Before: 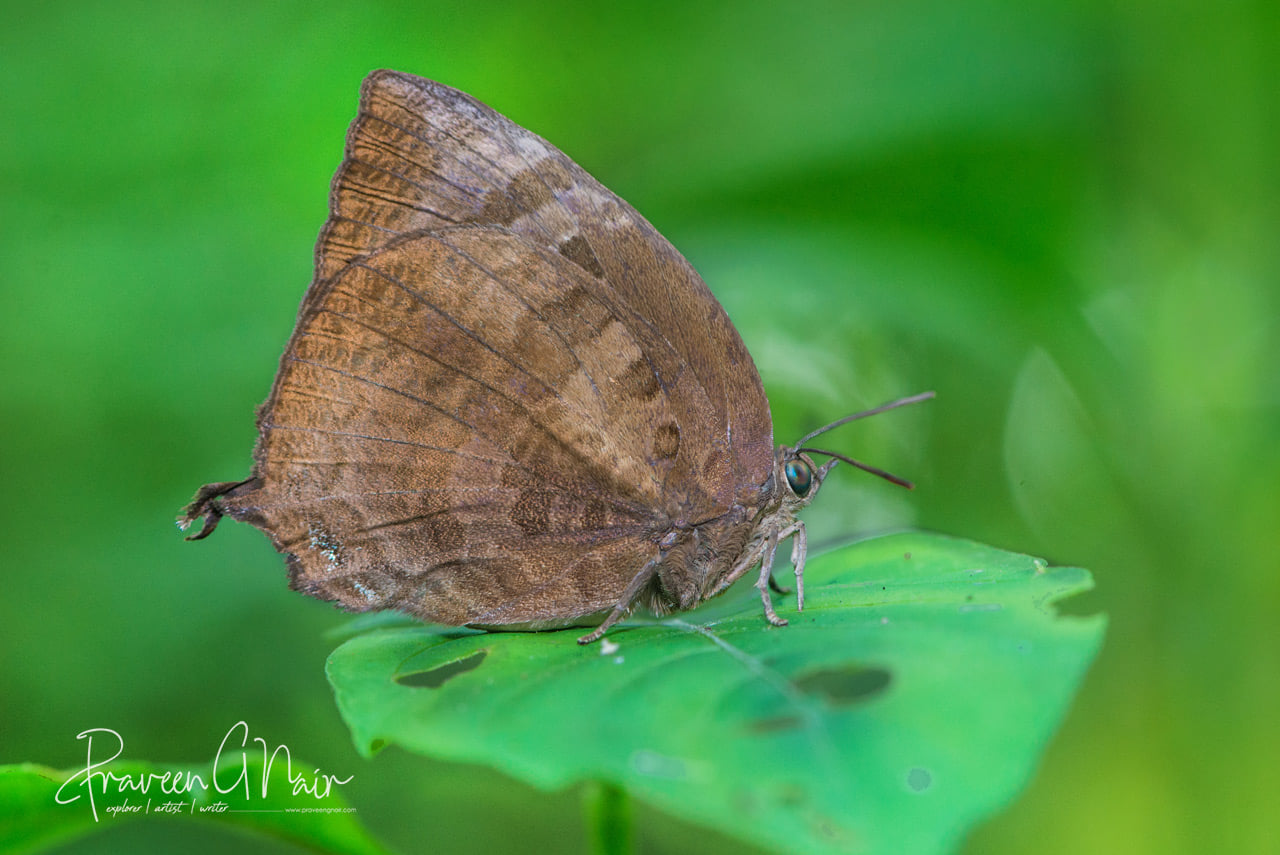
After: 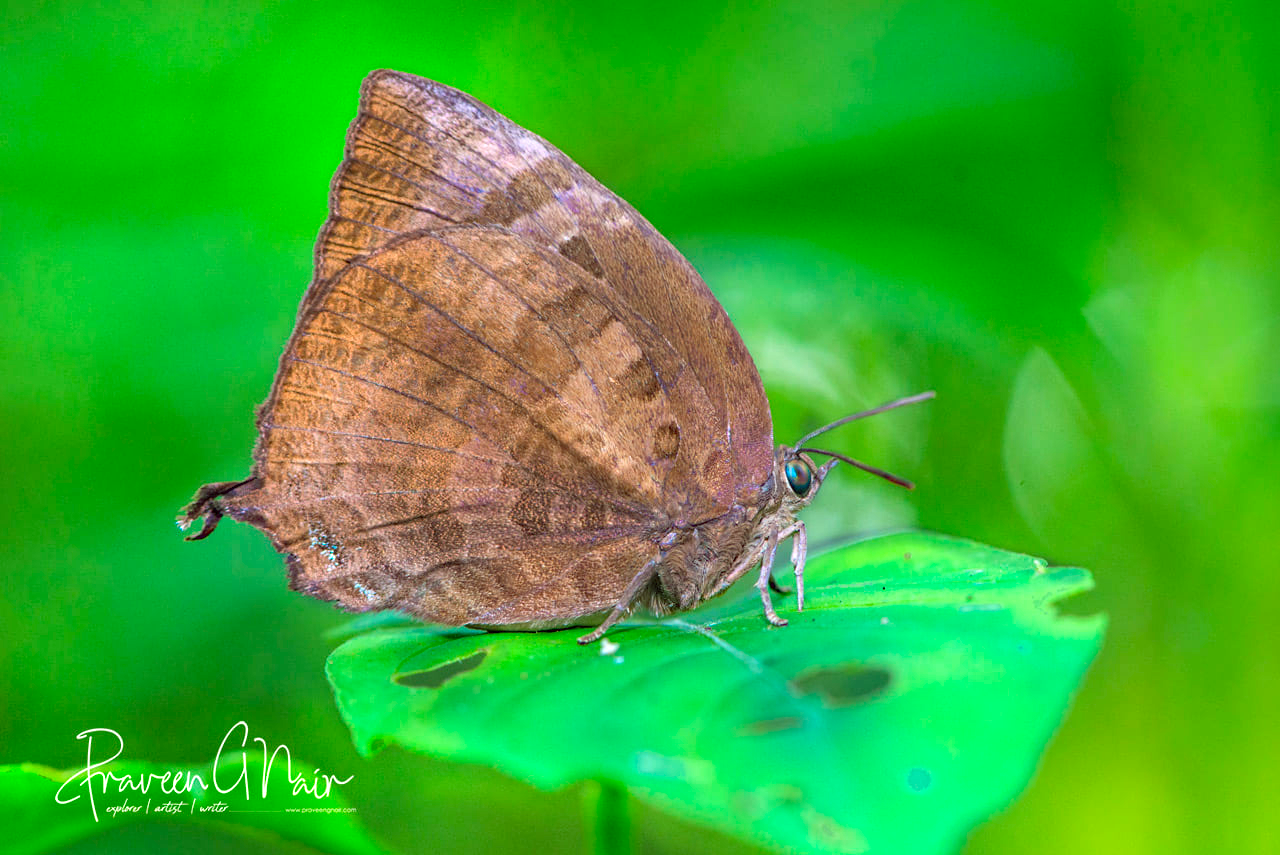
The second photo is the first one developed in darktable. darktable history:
exposure: exposure 0.6 EV, compensate highlight preservation false
contrast brightness saturation: contrast 0.04, saturation 0.16
color zones: curves: ch1 [(0.25, 0.5) (0.747, 0.71)]
haze removal: compatibility mode true, adaptive false
